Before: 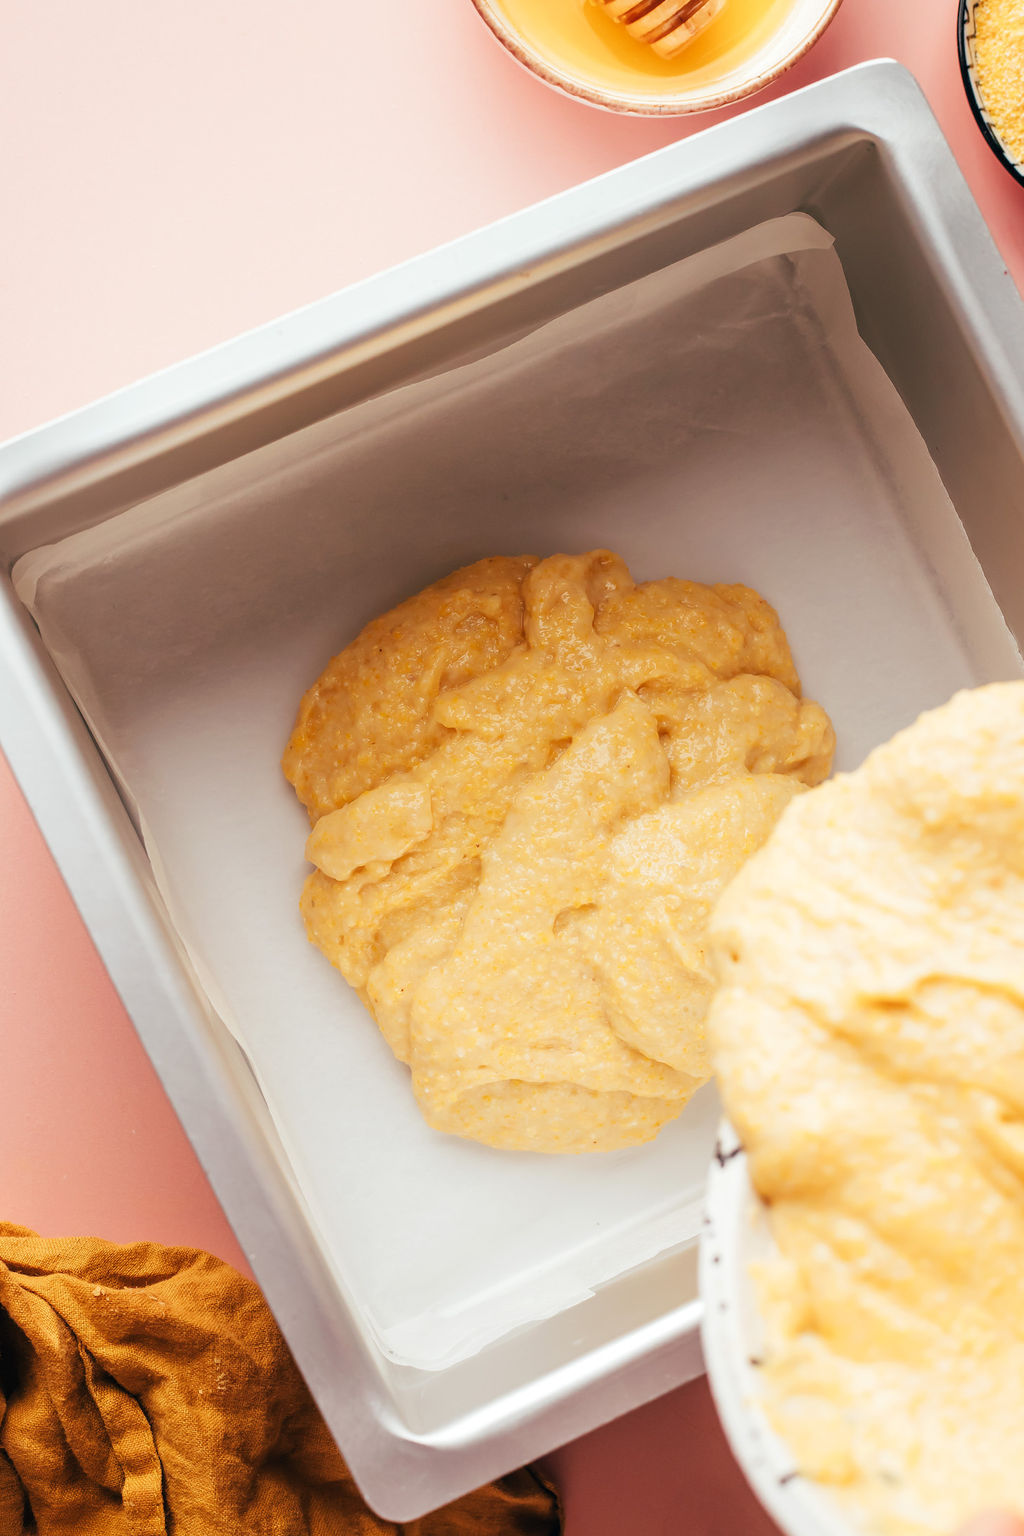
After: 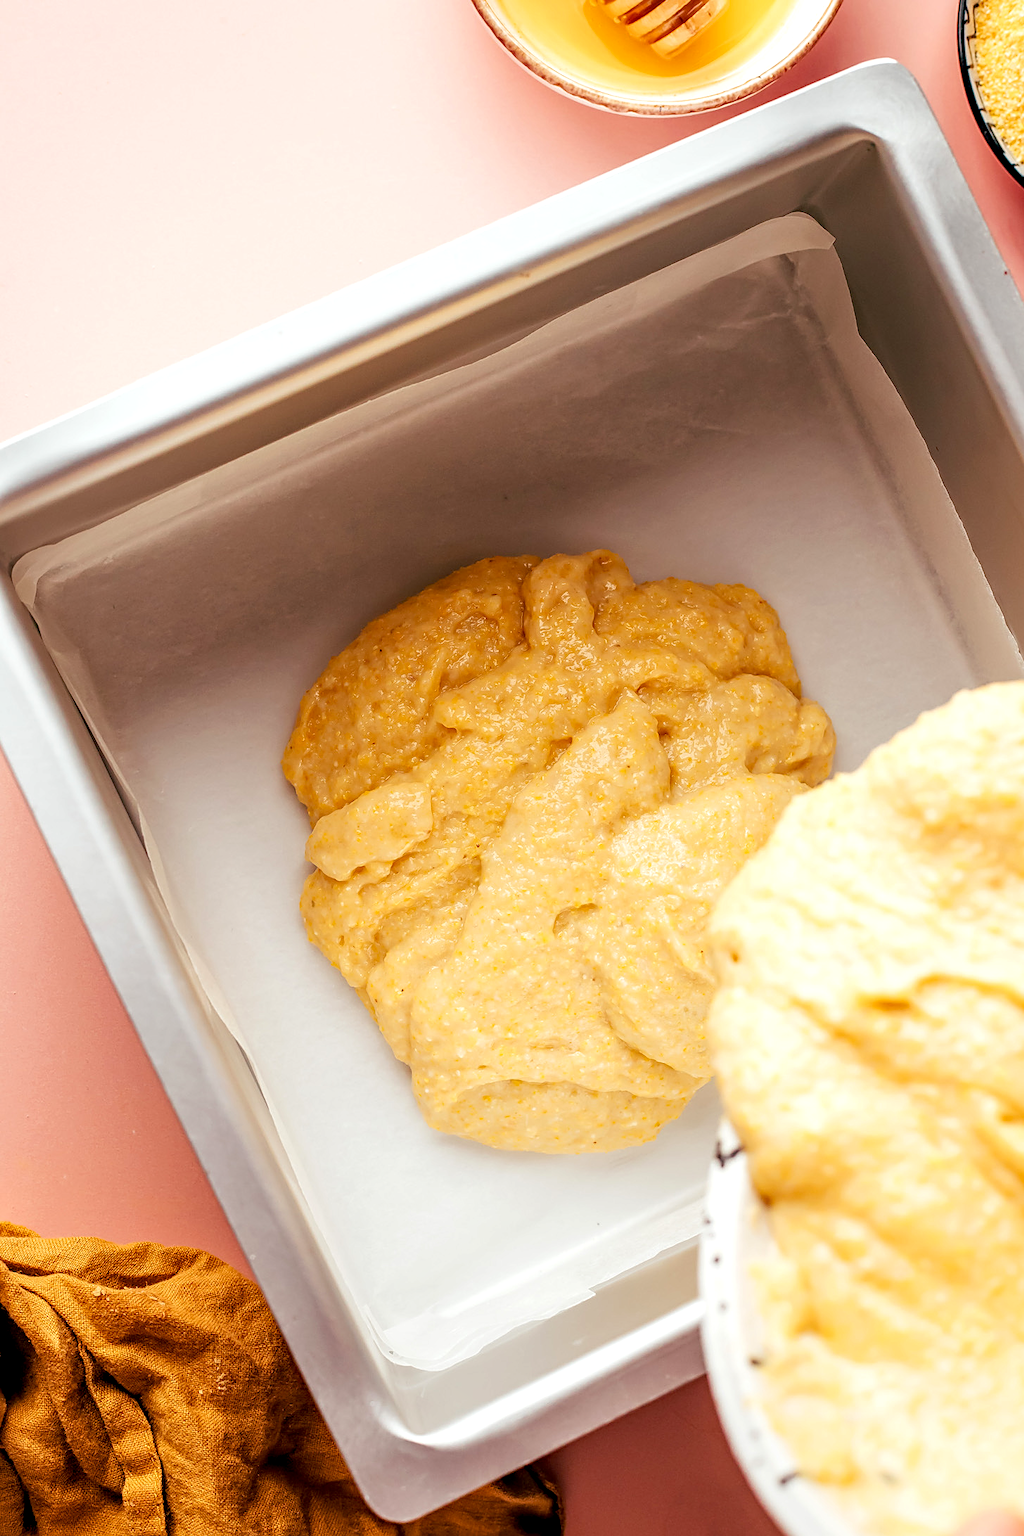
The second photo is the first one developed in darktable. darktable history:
exposure: black level correction 0.007, exposure 0.159 EV, compensate highlight preservation false
local contrast: on, module defaults
haze removal: compatibility mode true, adaptive false
sharpen: on, module defaults
